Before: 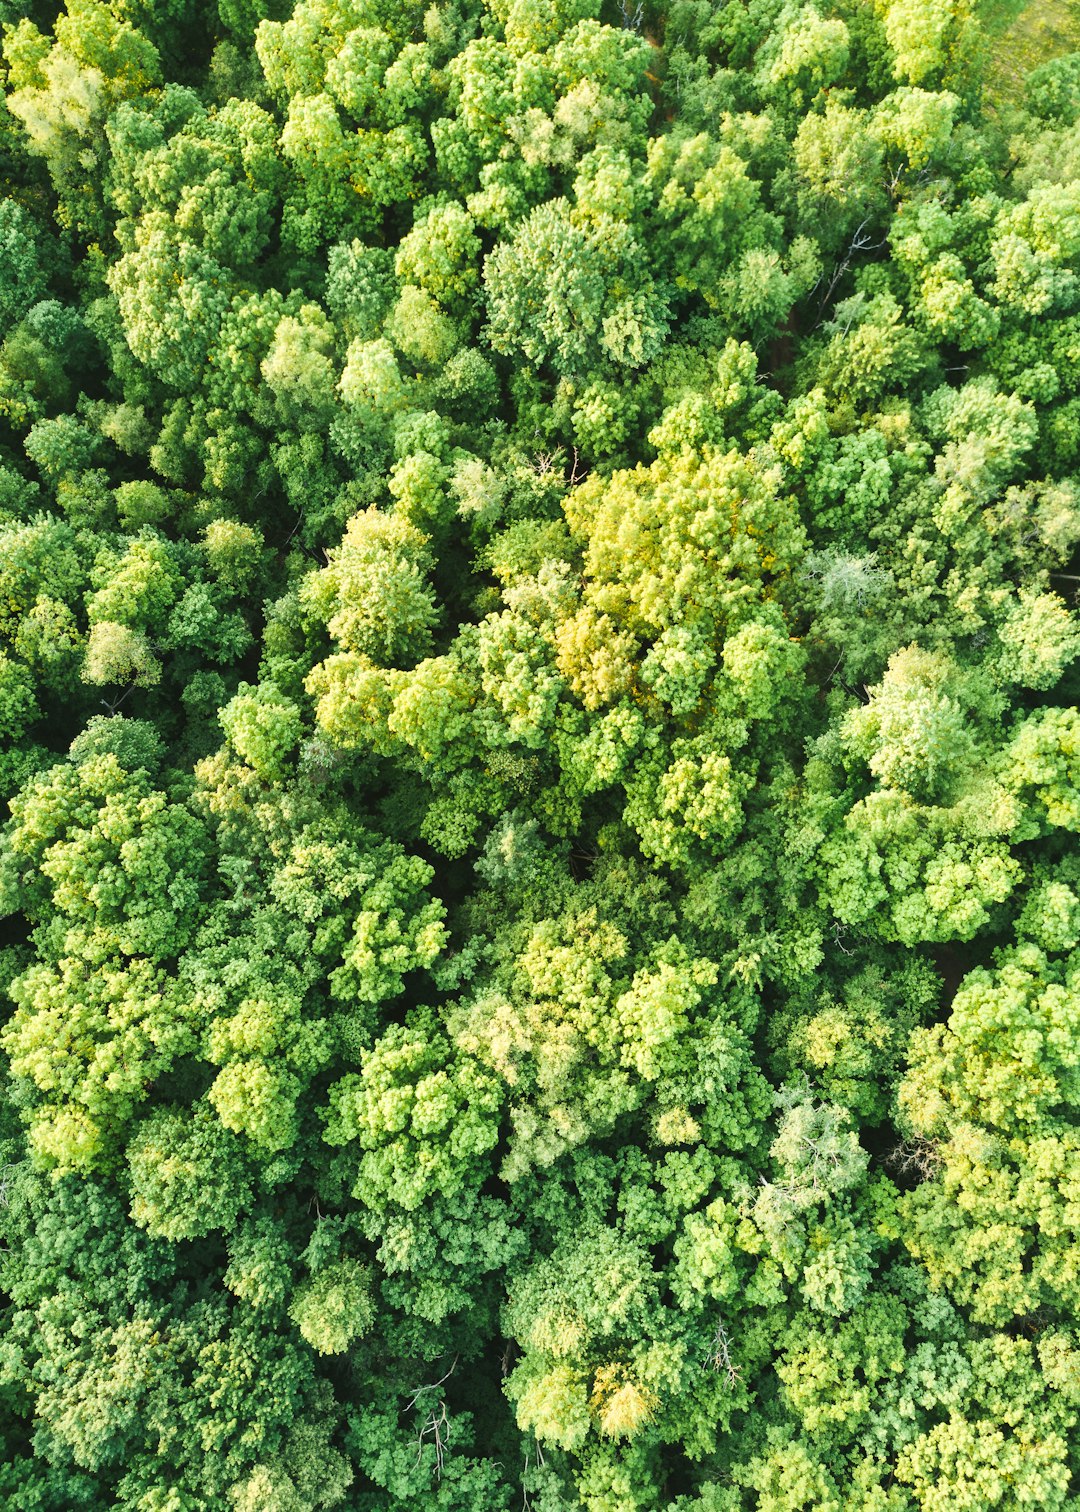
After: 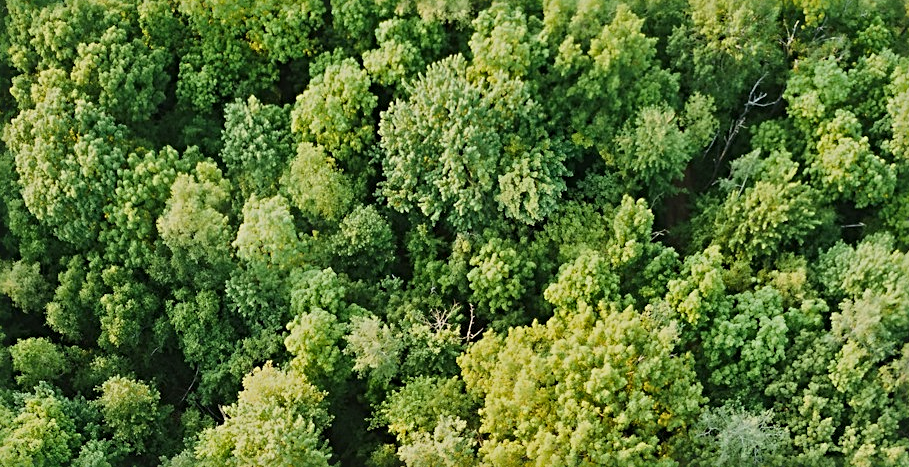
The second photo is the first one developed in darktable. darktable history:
crop and rotate: left 9.688%, top 9.52%, right 6.094%, bottom 59.559%
exposure: black level correction 0, exposure -0.717 EV, compensate highlight preservation false
sharpen: radius 3.981
